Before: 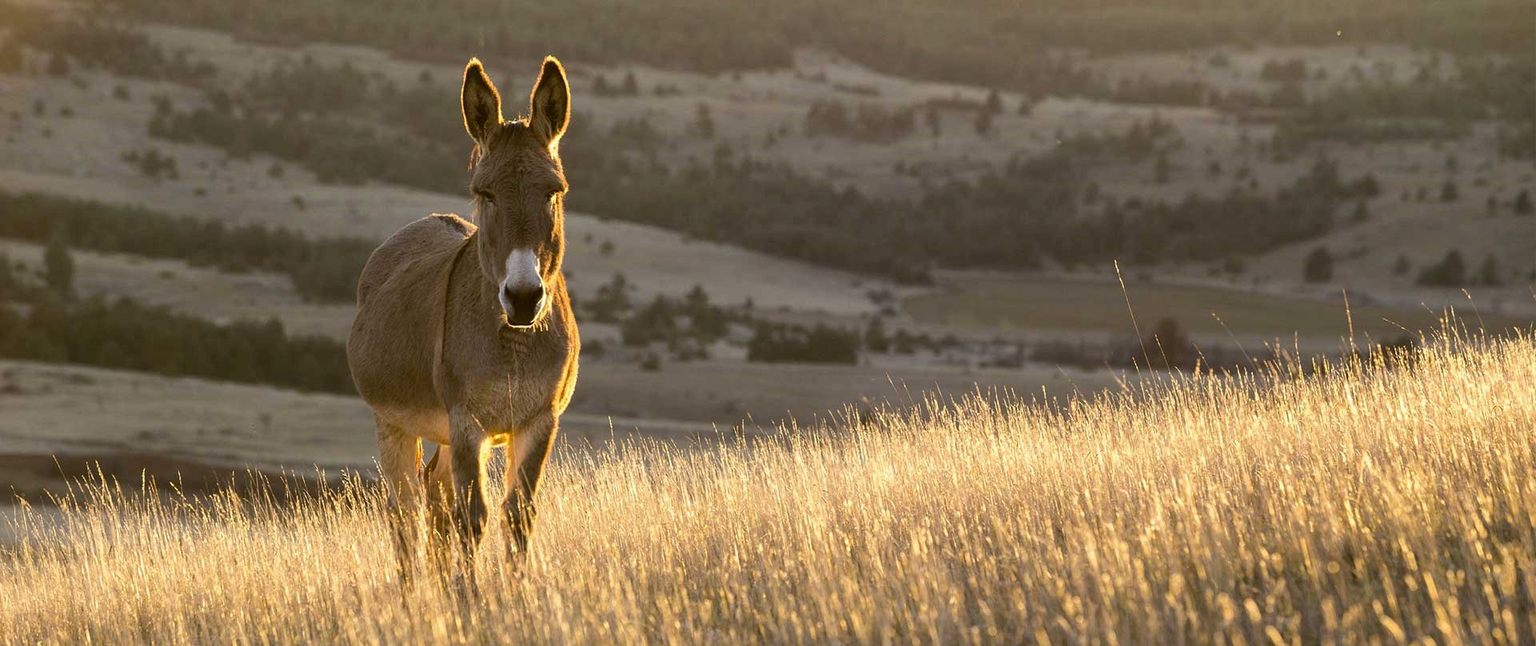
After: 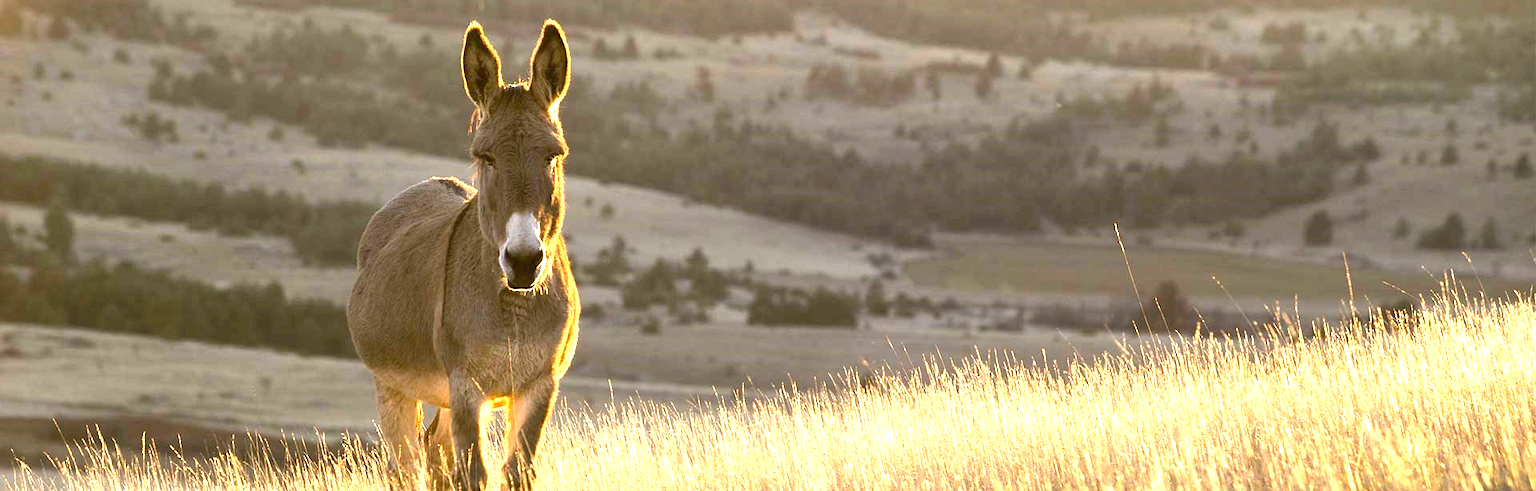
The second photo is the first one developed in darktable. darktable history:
crop: top 5.733%, bottom 18.03%
exposure: black level correction 0, exposure 1.098 EV, compensate highlight preservation false
